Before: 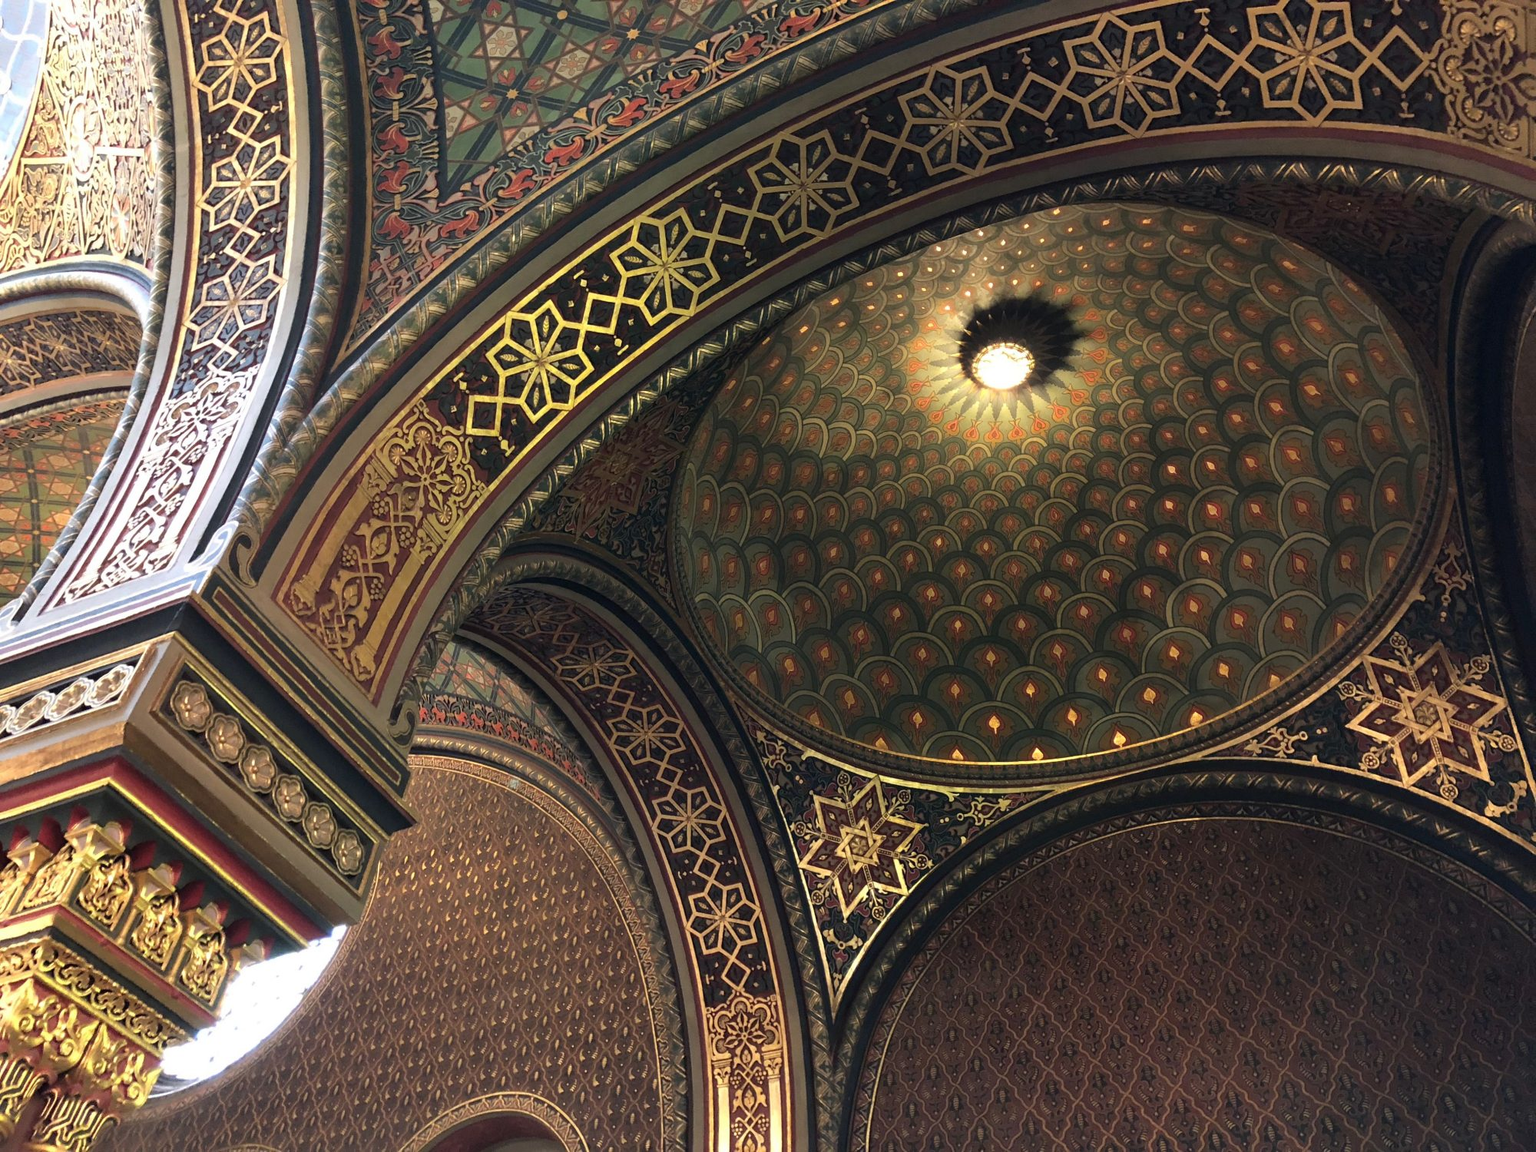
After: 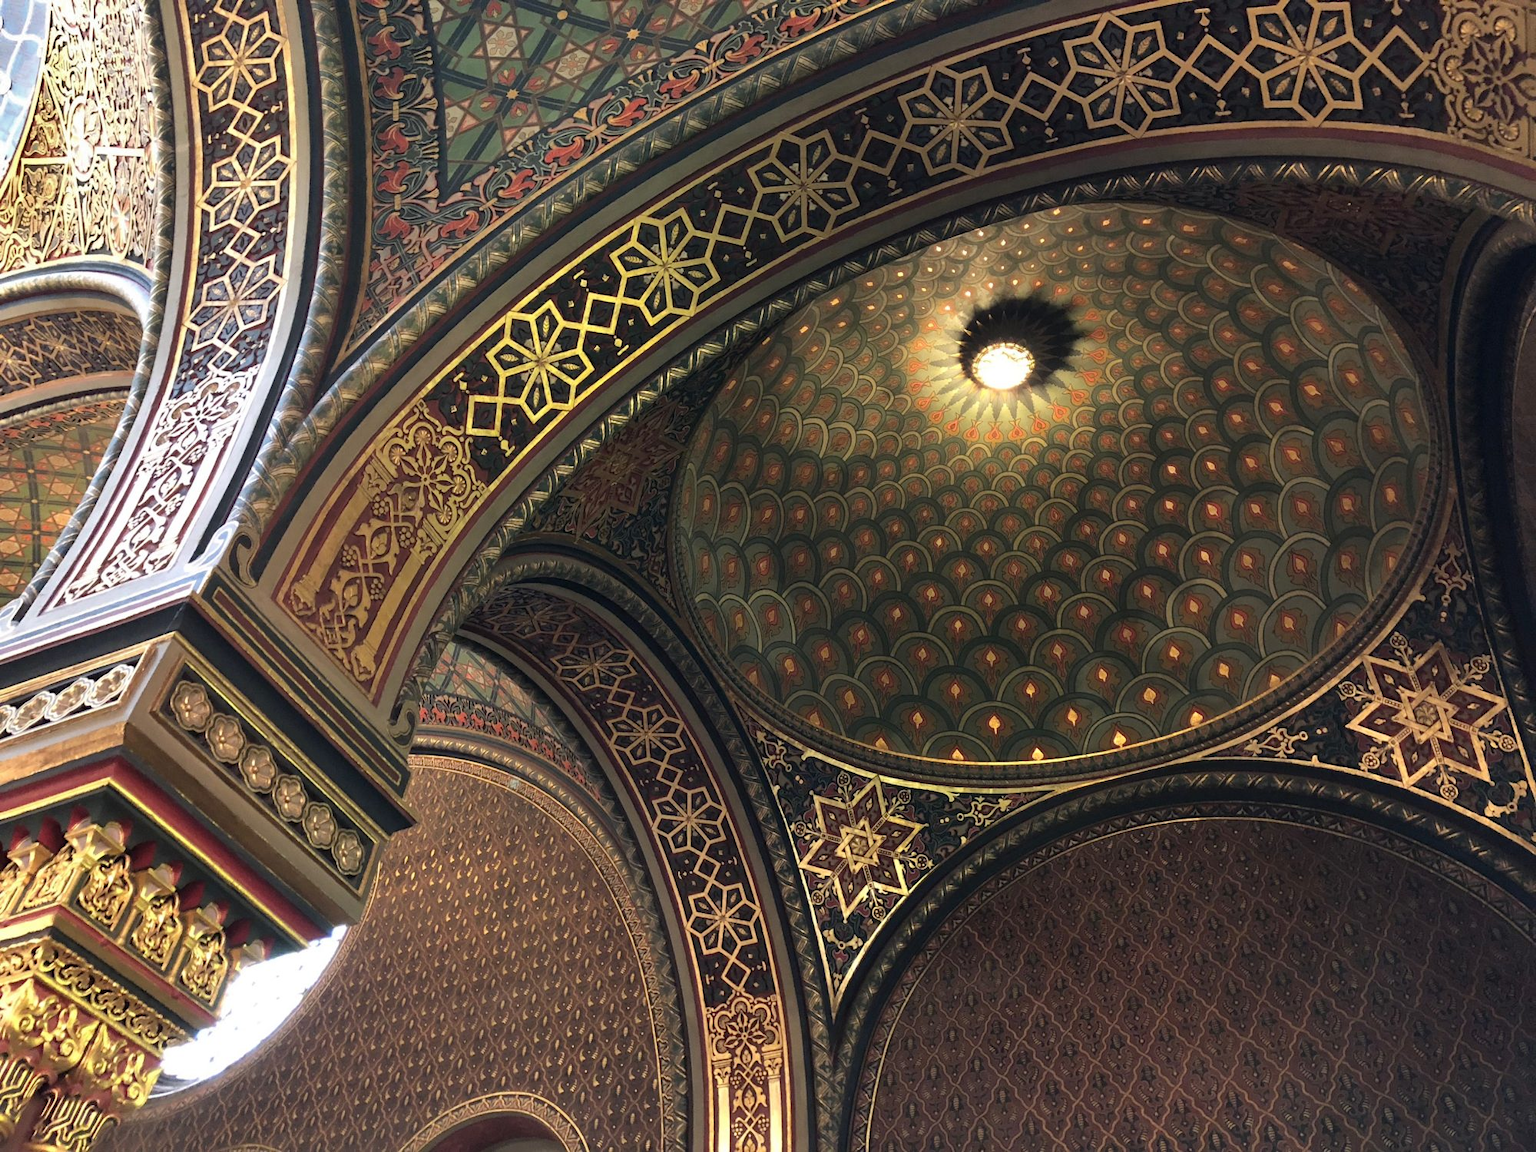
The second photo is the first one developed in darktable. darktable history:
shadows and highlights: radius 106.4, shadows 23.72, highlights -57.98, low approximation 0.01, soften with gaussian
